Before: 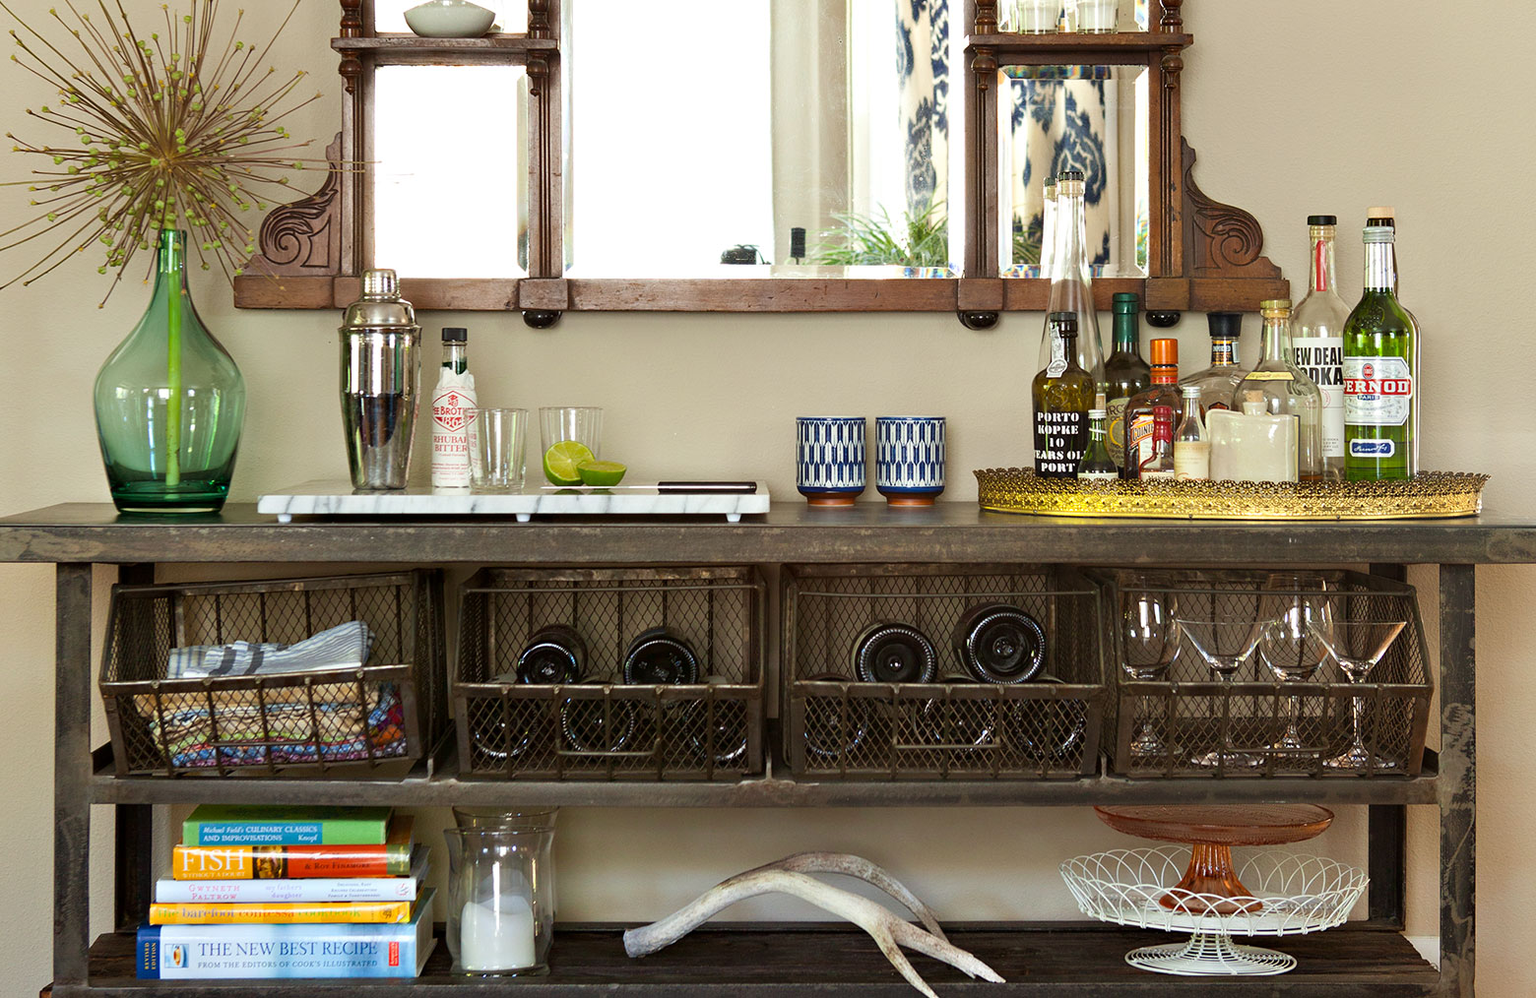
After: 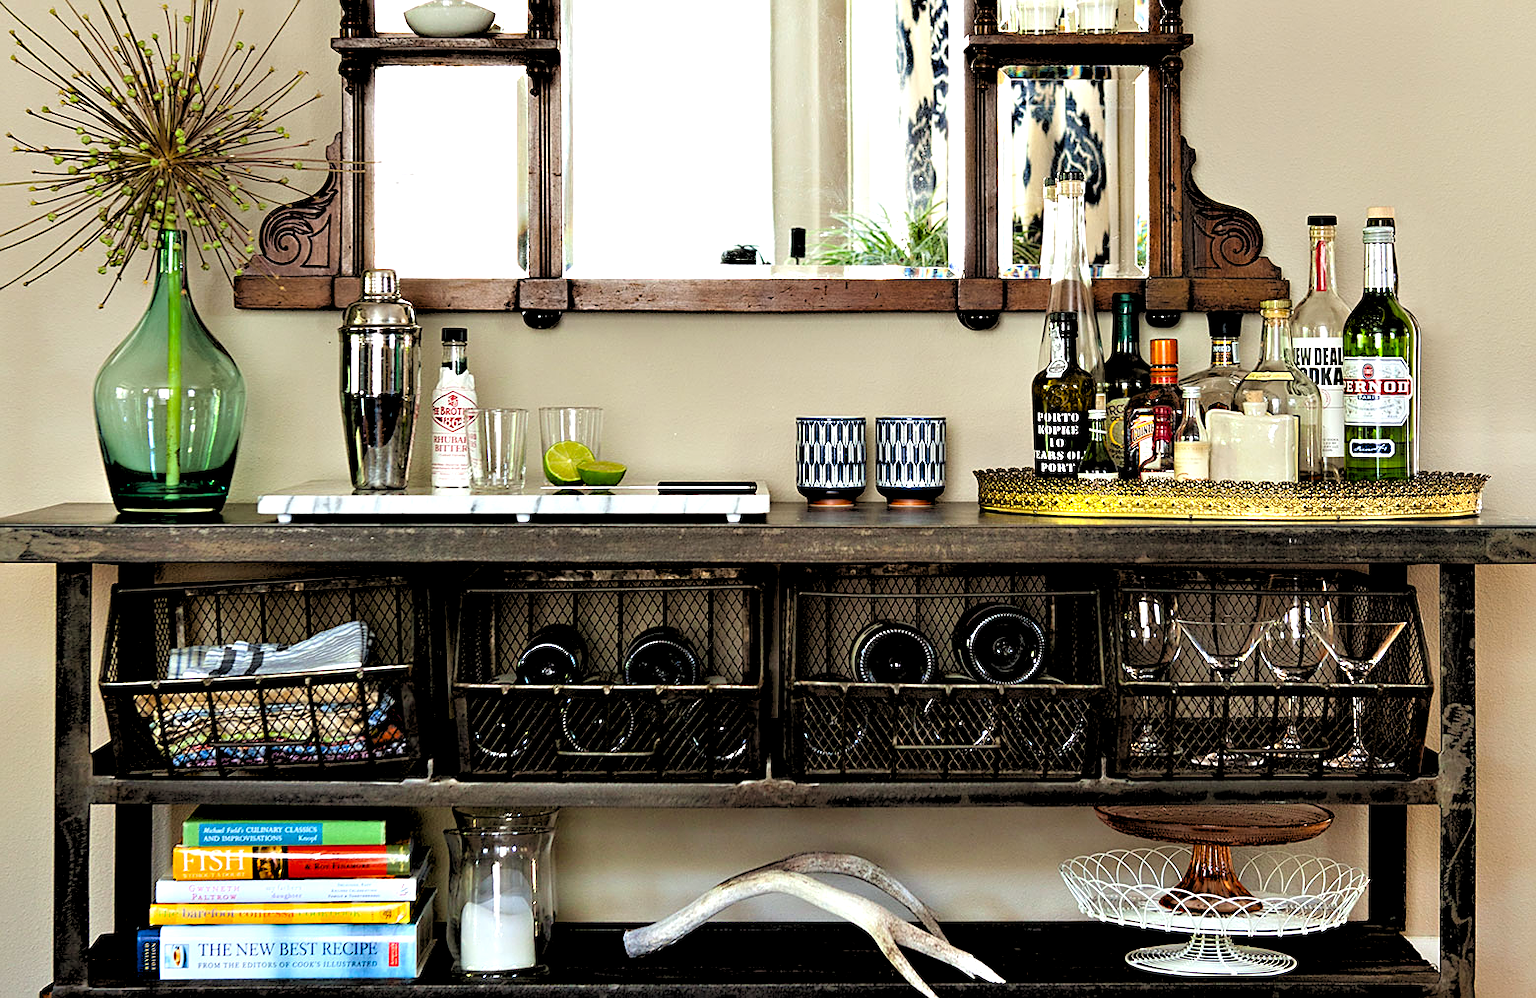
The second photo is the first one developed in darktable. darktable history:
contrast equalizer: octaves 7, y [[0.528, 0.548, 0.563, 0.562, 0.546, 0.526], [0.55 ×6], [0 ×6], [0 ×6], [0 ×6]]
rgb levels: levels [[0.029, 0.461, 0.922], [0, 0.5, 1], [0, 0.5, 1]]
sharpen: on, module defaults
